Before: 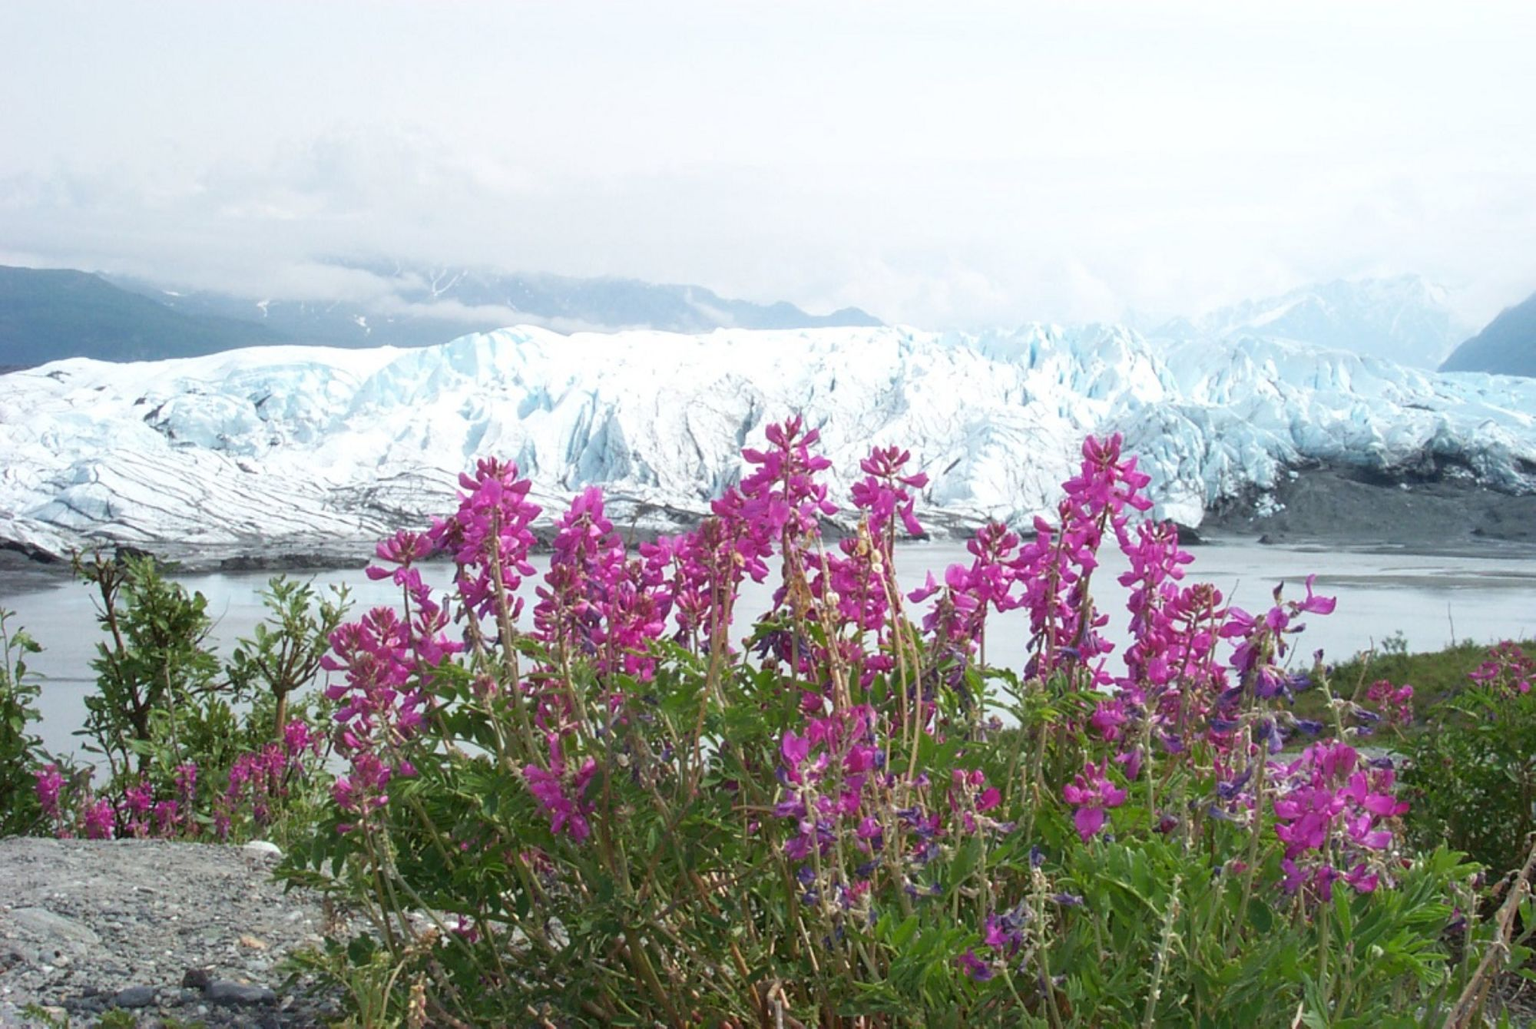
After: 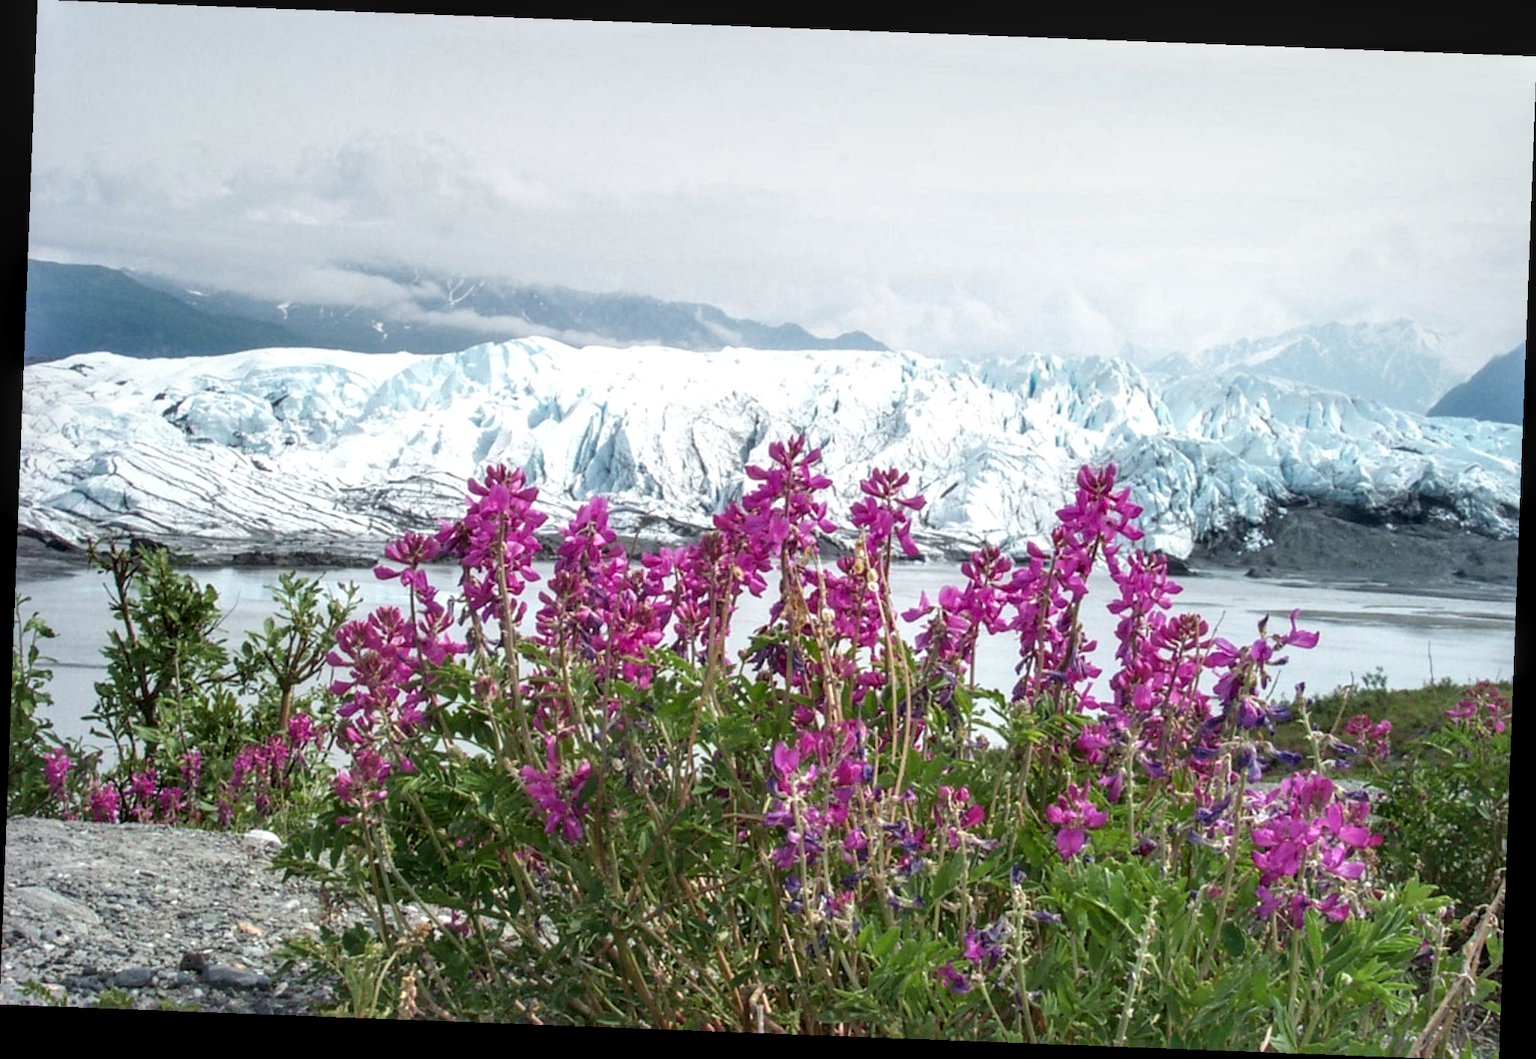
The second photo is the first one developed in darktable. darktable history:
shadows and highlights: shadows 25, highlights -25
rotate and perspective: rotation 2.17°, automatic cropping off
local contrast: detail 150%
